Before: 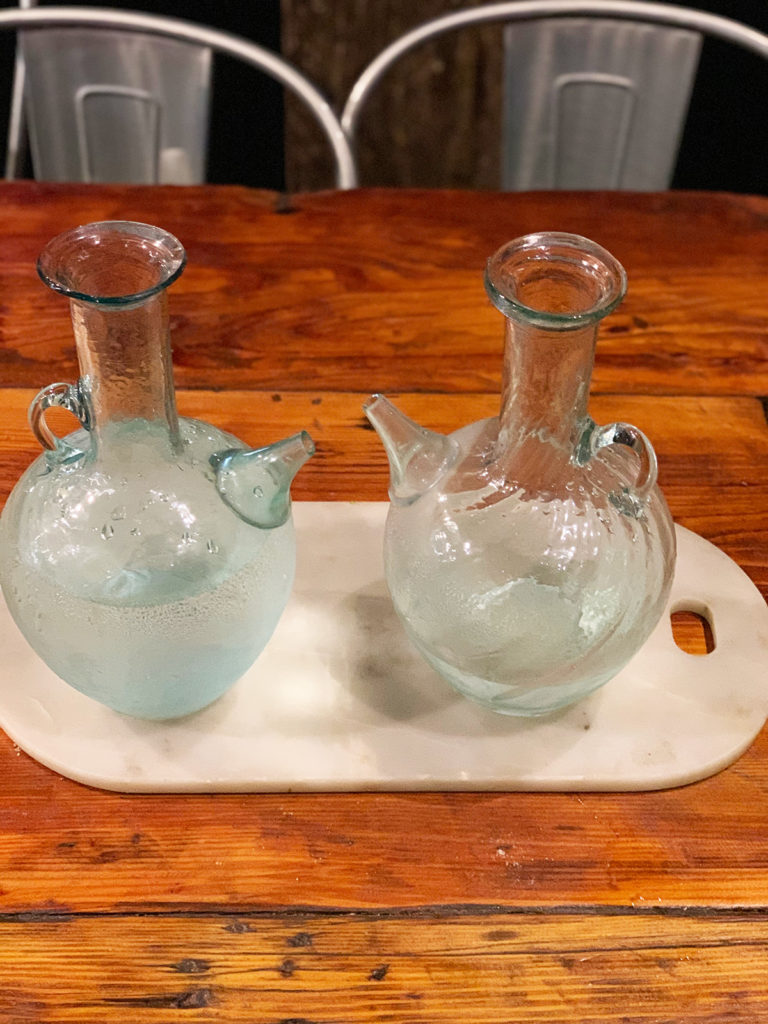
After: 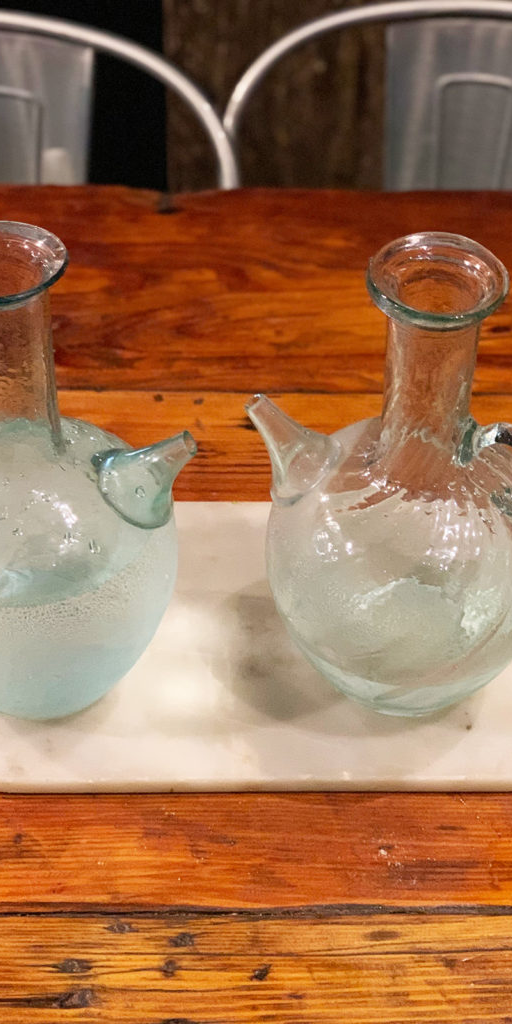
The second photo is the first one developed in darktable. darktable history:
crop and rotate: left 15.446%, right 17.836%
white balance: emerald 1
